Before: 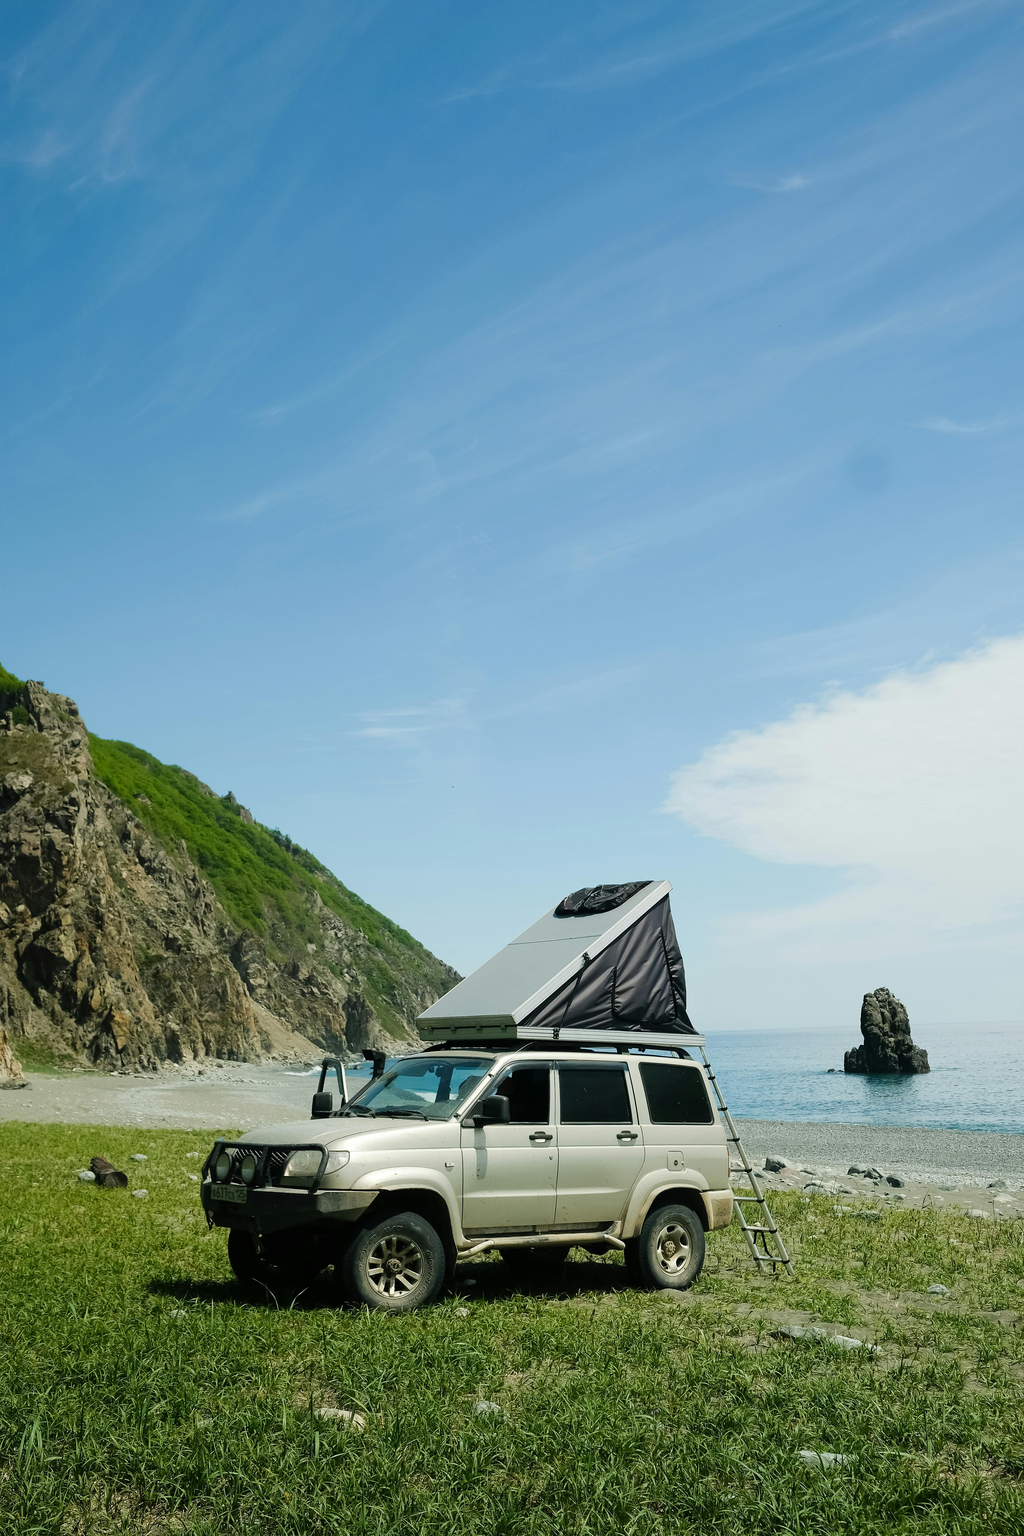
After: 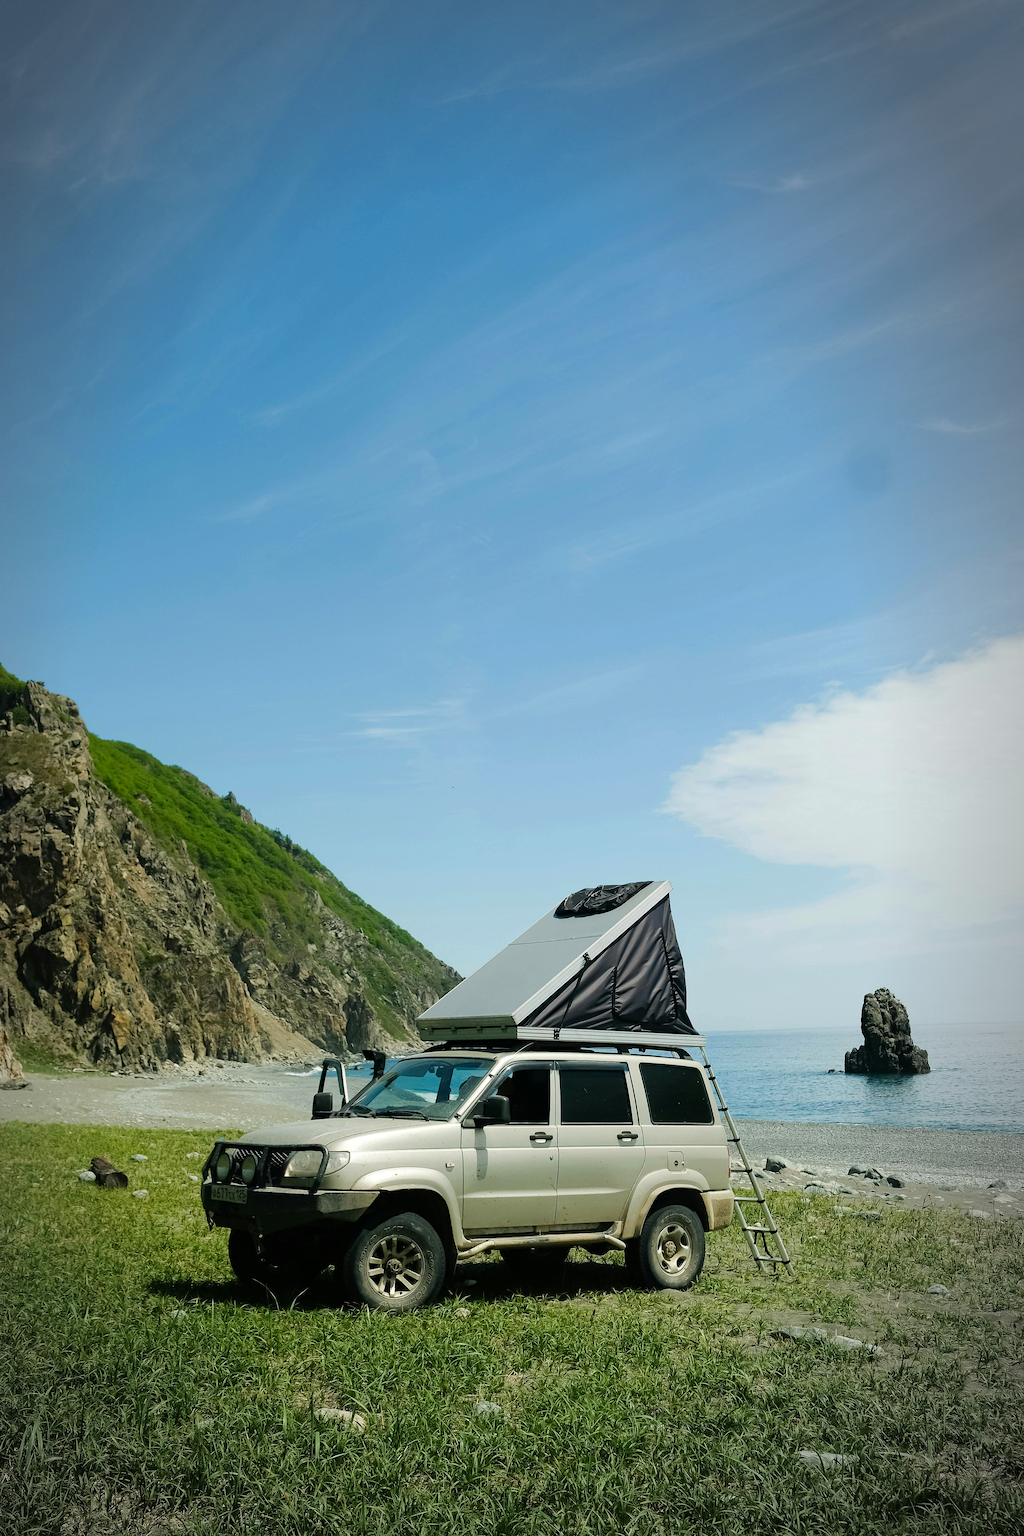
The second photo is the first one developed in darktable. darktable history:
vignetting: center (-0.081, 0.069), automatic ratio true, unbound false
haze removal: adaptive false
